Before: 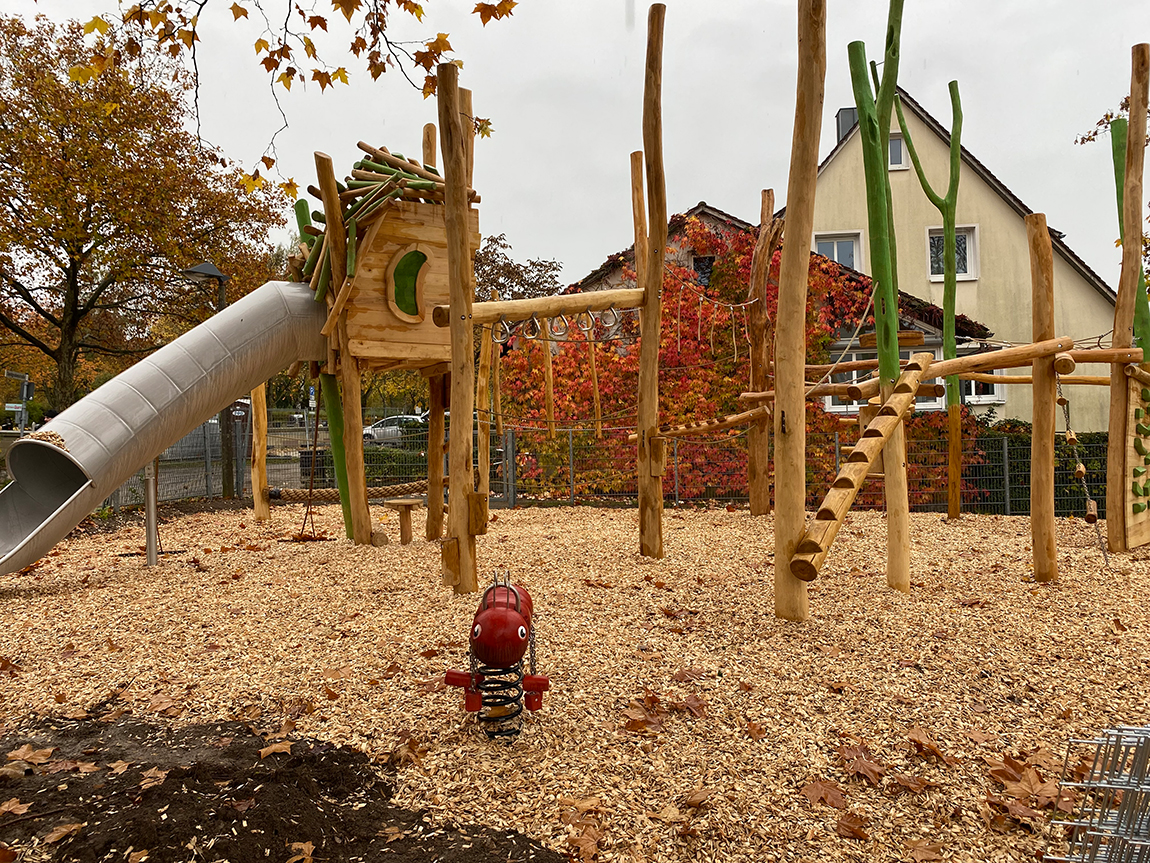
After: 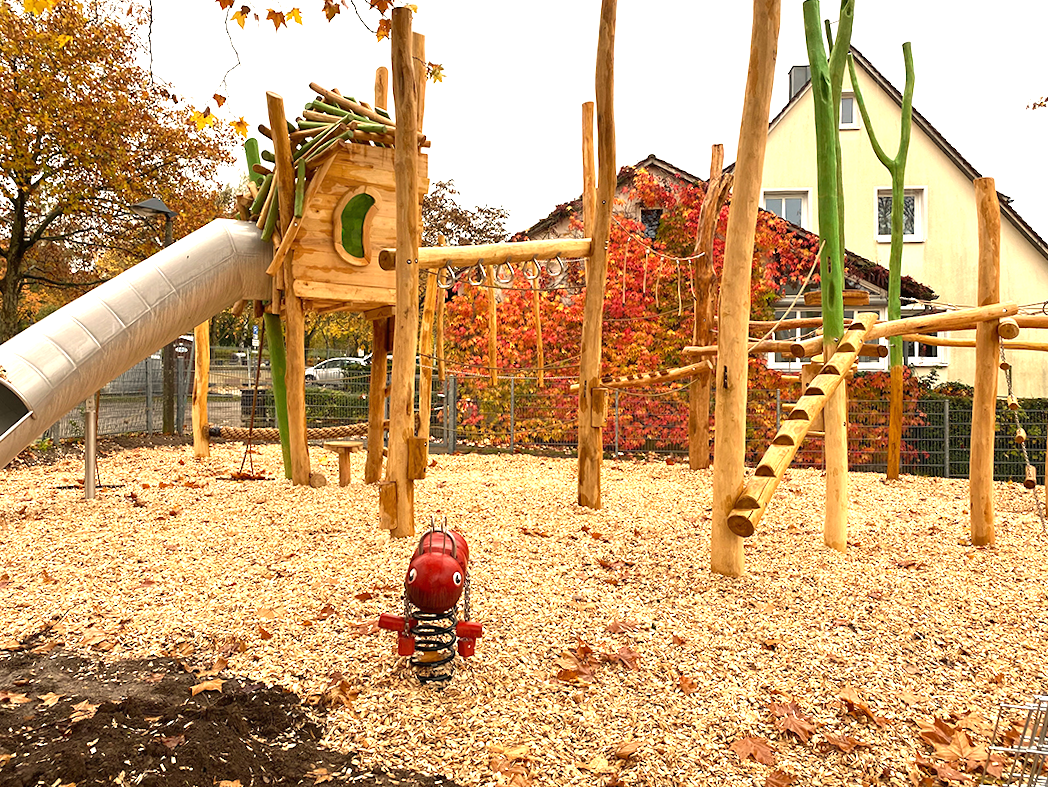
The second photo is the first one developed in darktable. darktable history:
white balance: red 1.045, blue 0.932
exposure: black level correction 0, exposure 1.2 EV, compensate highlight preservation false
crop and rotate: angle -1.96°, left 3.097%, top 4.154%, right 1.586%, bottom 0.529%
